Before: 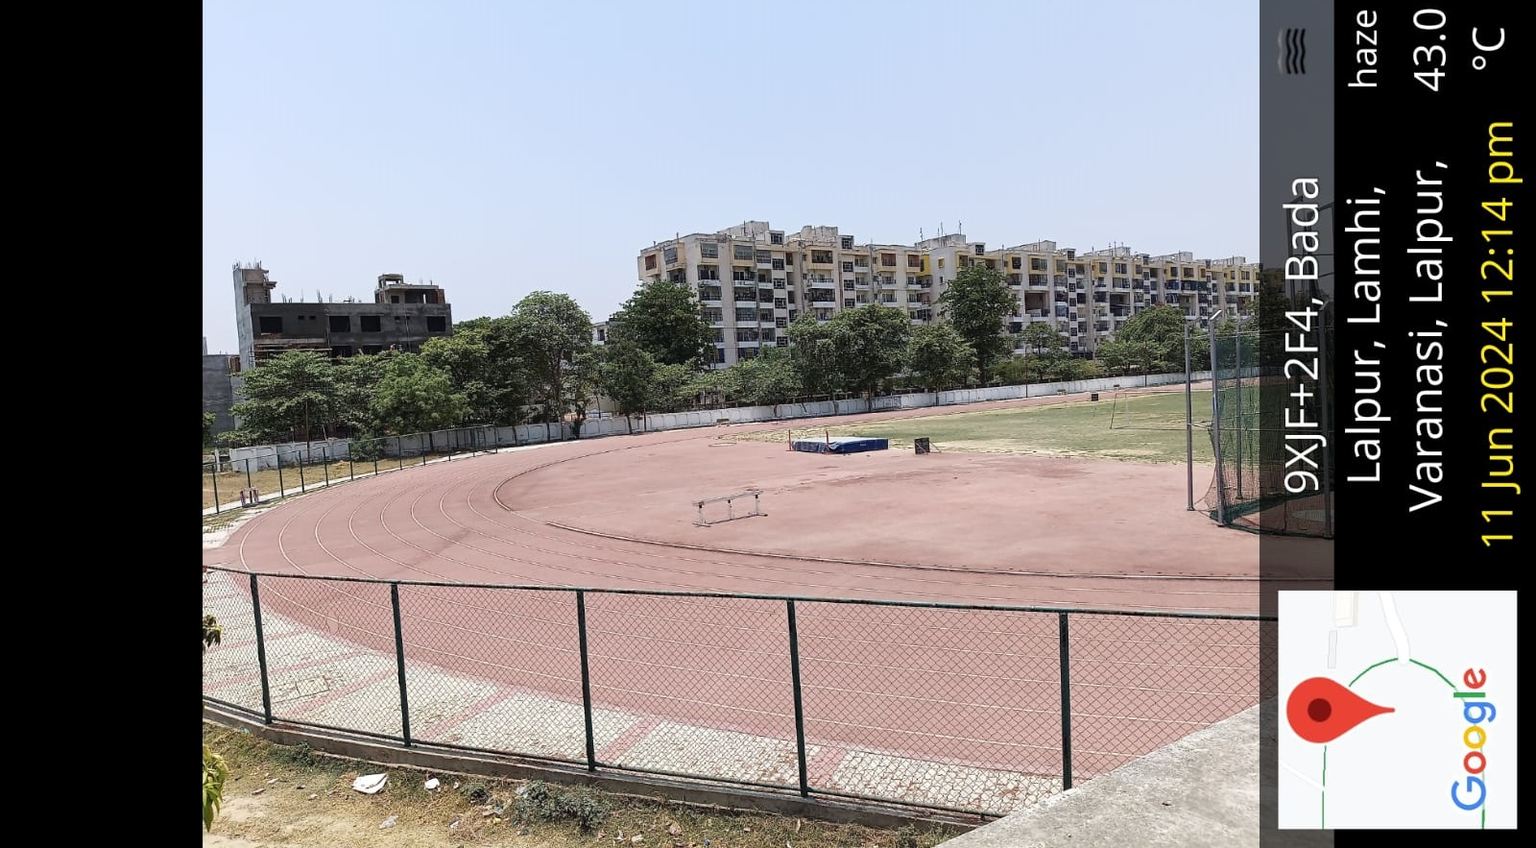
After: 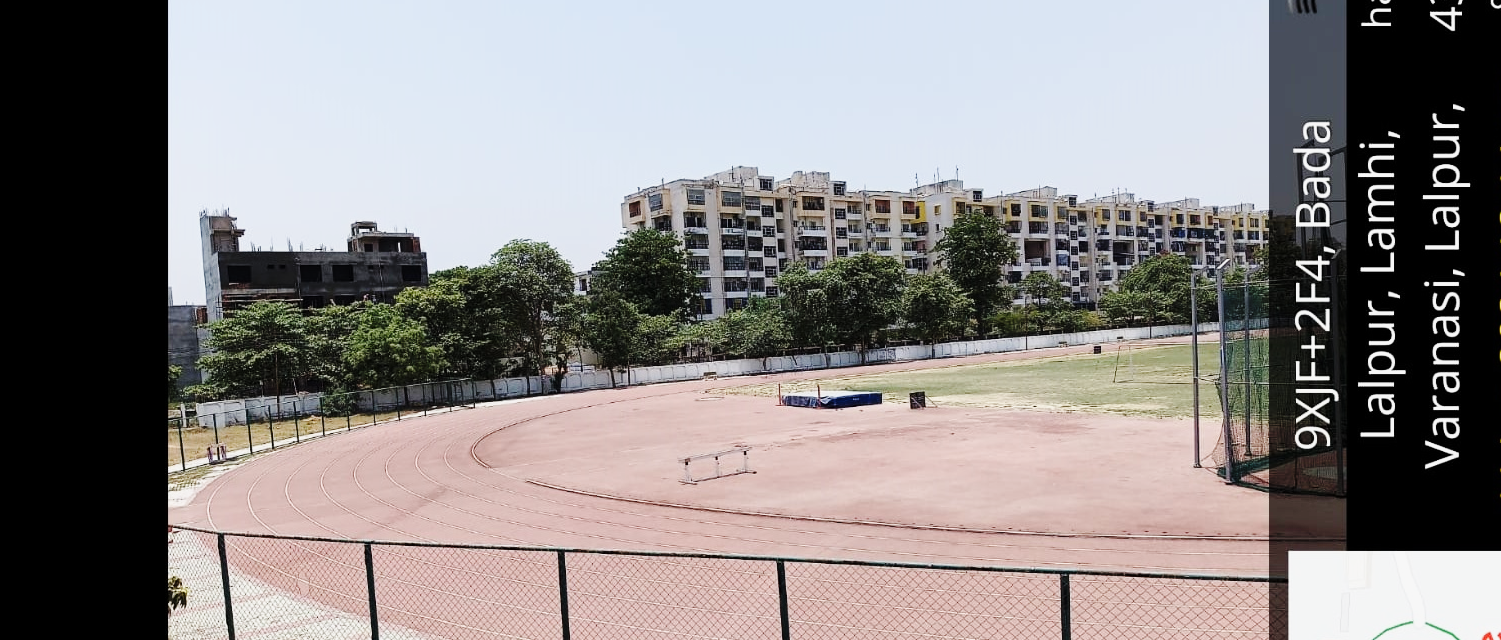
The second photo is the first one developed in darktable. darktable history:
crop: left 2.737%, top 7.287%, right 3.421%, bottom 20.179%
exposure: exposure -0.242 EV, compensate highlight preservation false
base curve: curves: ch0 [(0, 0) (0.036, 0.025) (0.121, 0.166) (0.206, 0.329) (0.605, 0.79) (1, 1)], preserve colors none
